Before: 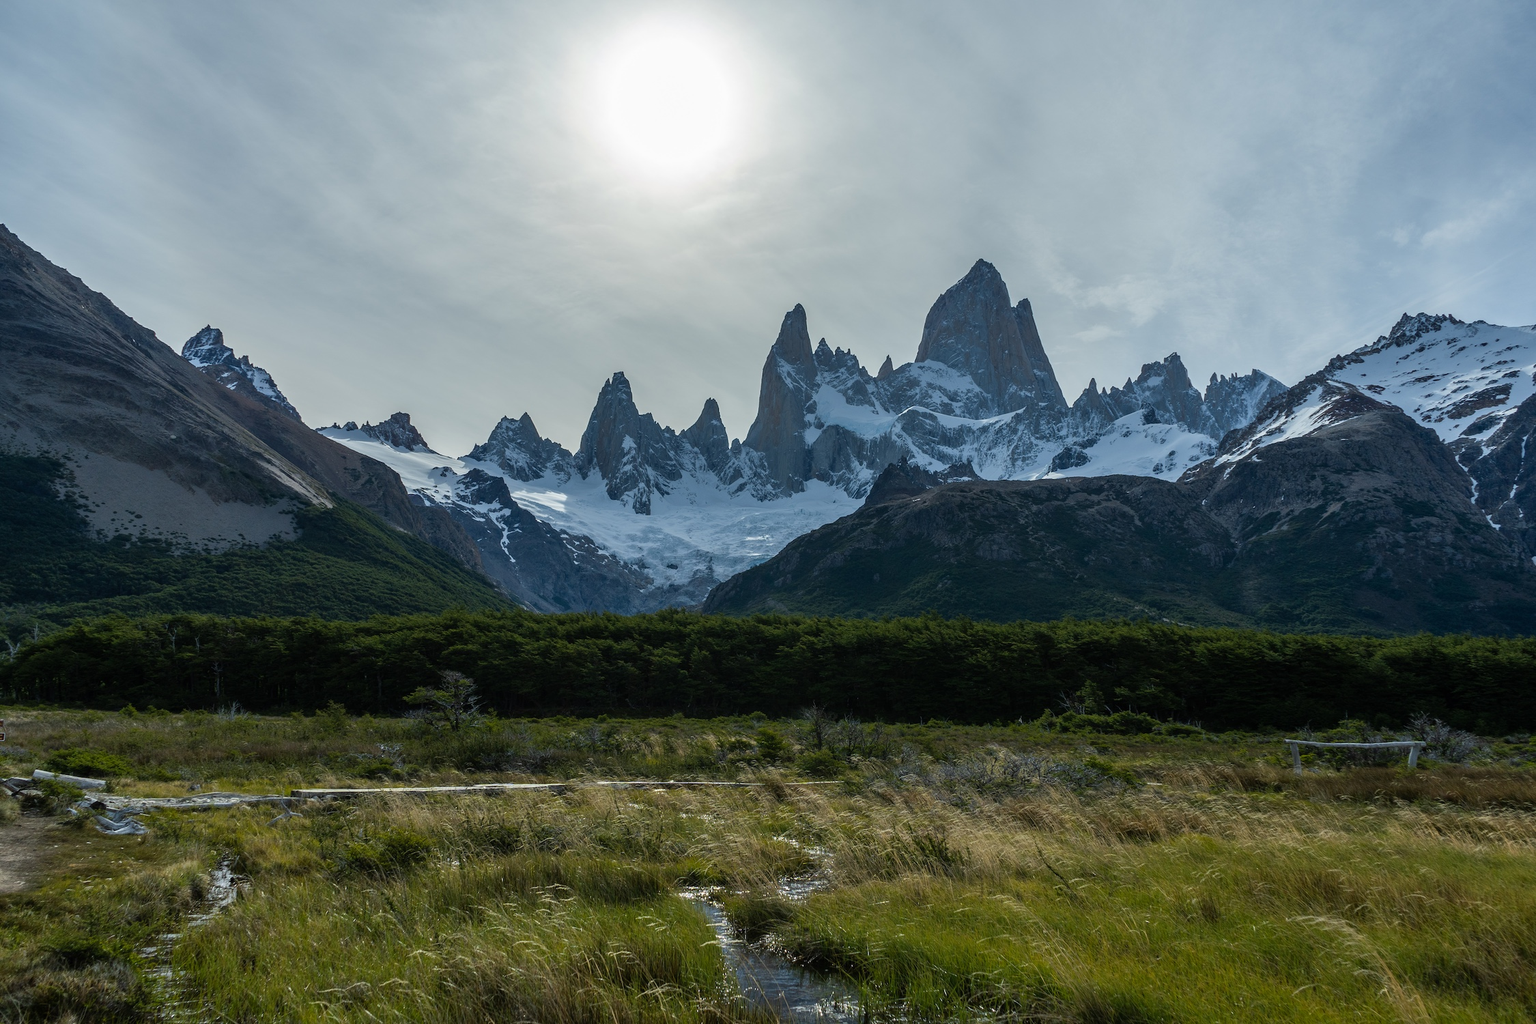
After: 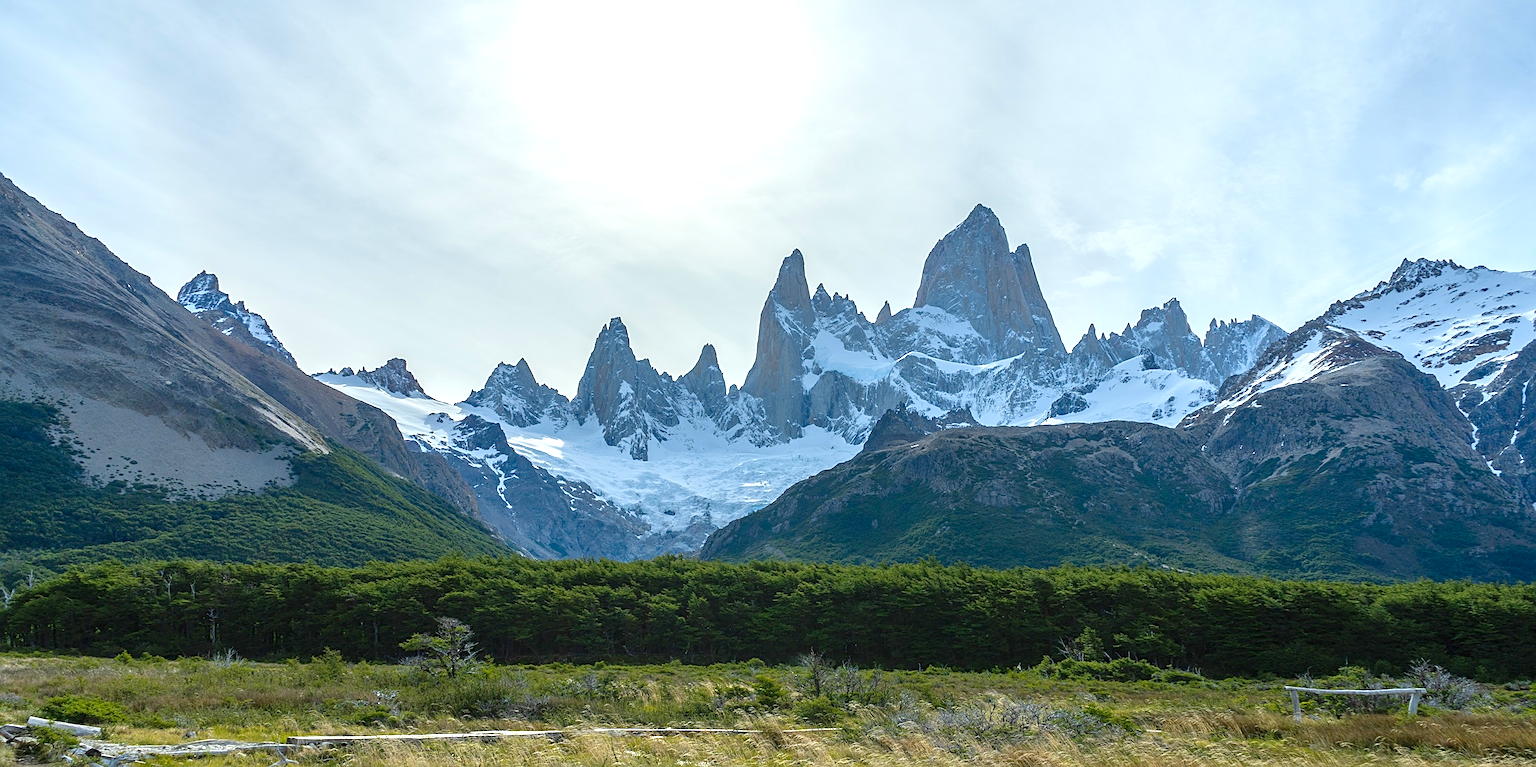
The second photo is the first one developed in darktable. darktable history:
crop: left 0.387%, top 5.469%, bottom 19.809%
levels: levels [0, 0.43, 0.984]
sharpen: on, module defaults
exposure: exposure 0.785 EV, compensate highlight preservation false
